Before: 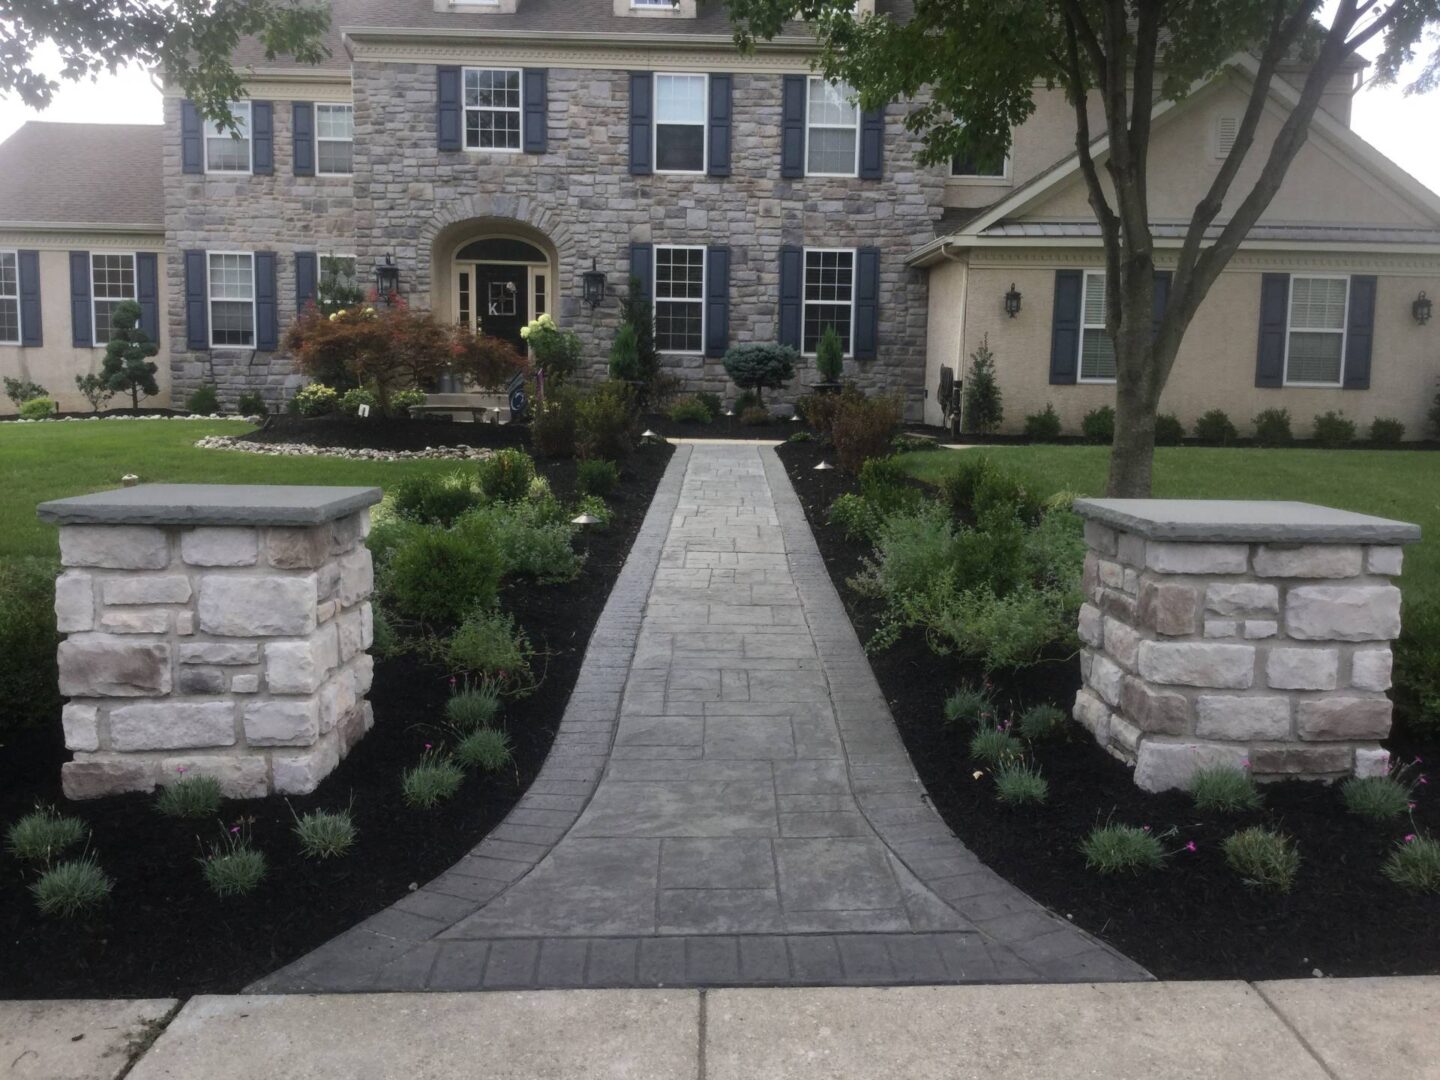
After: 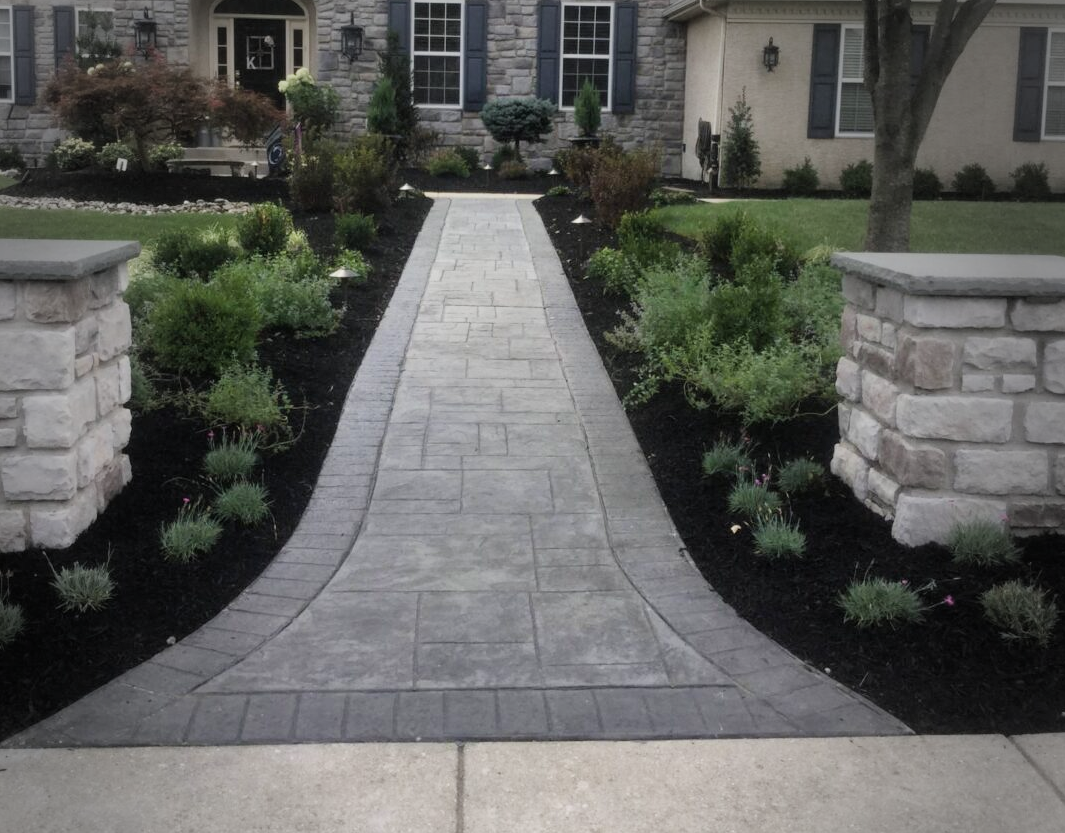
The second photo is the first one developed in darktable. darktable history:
crop: left 16.871%, top 22.857%, right 9.116%
filmic rgb: white relative exposure 3.9 EV, hardness 4.26
exposure: exposure 0.669 EV
vignetting: fall-off start 64.63%, center (-0.034, 0.148), width/height ratio 0.881
